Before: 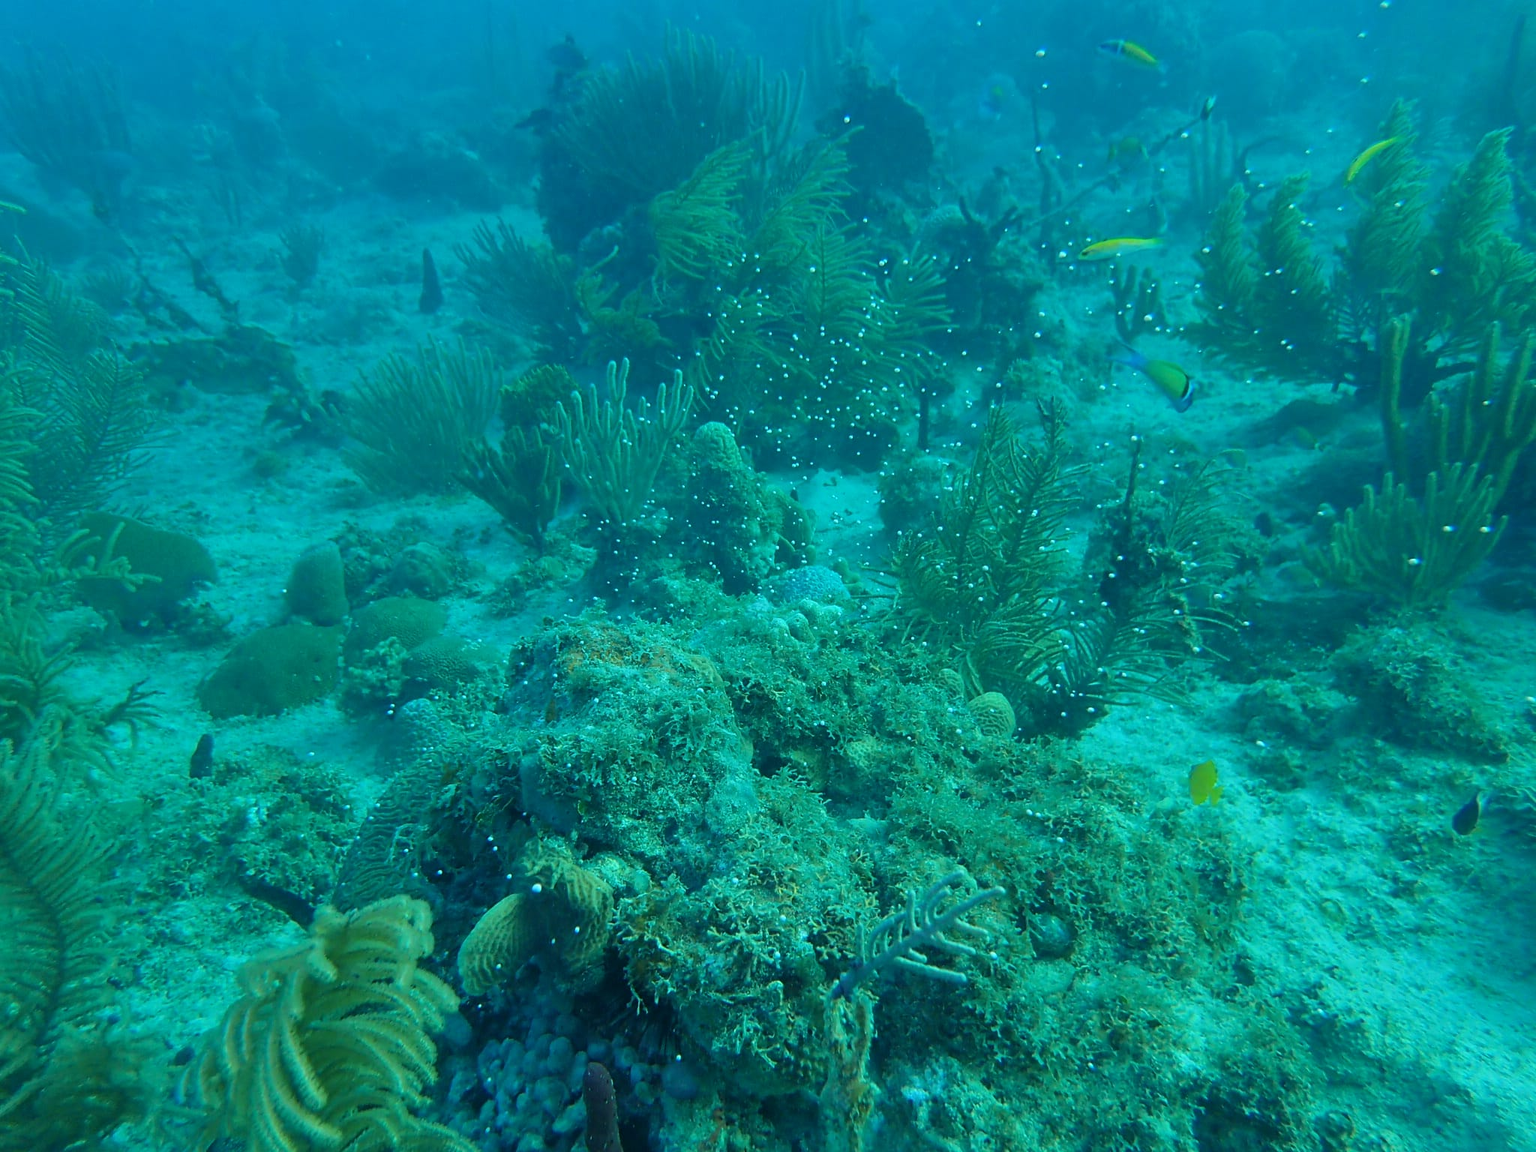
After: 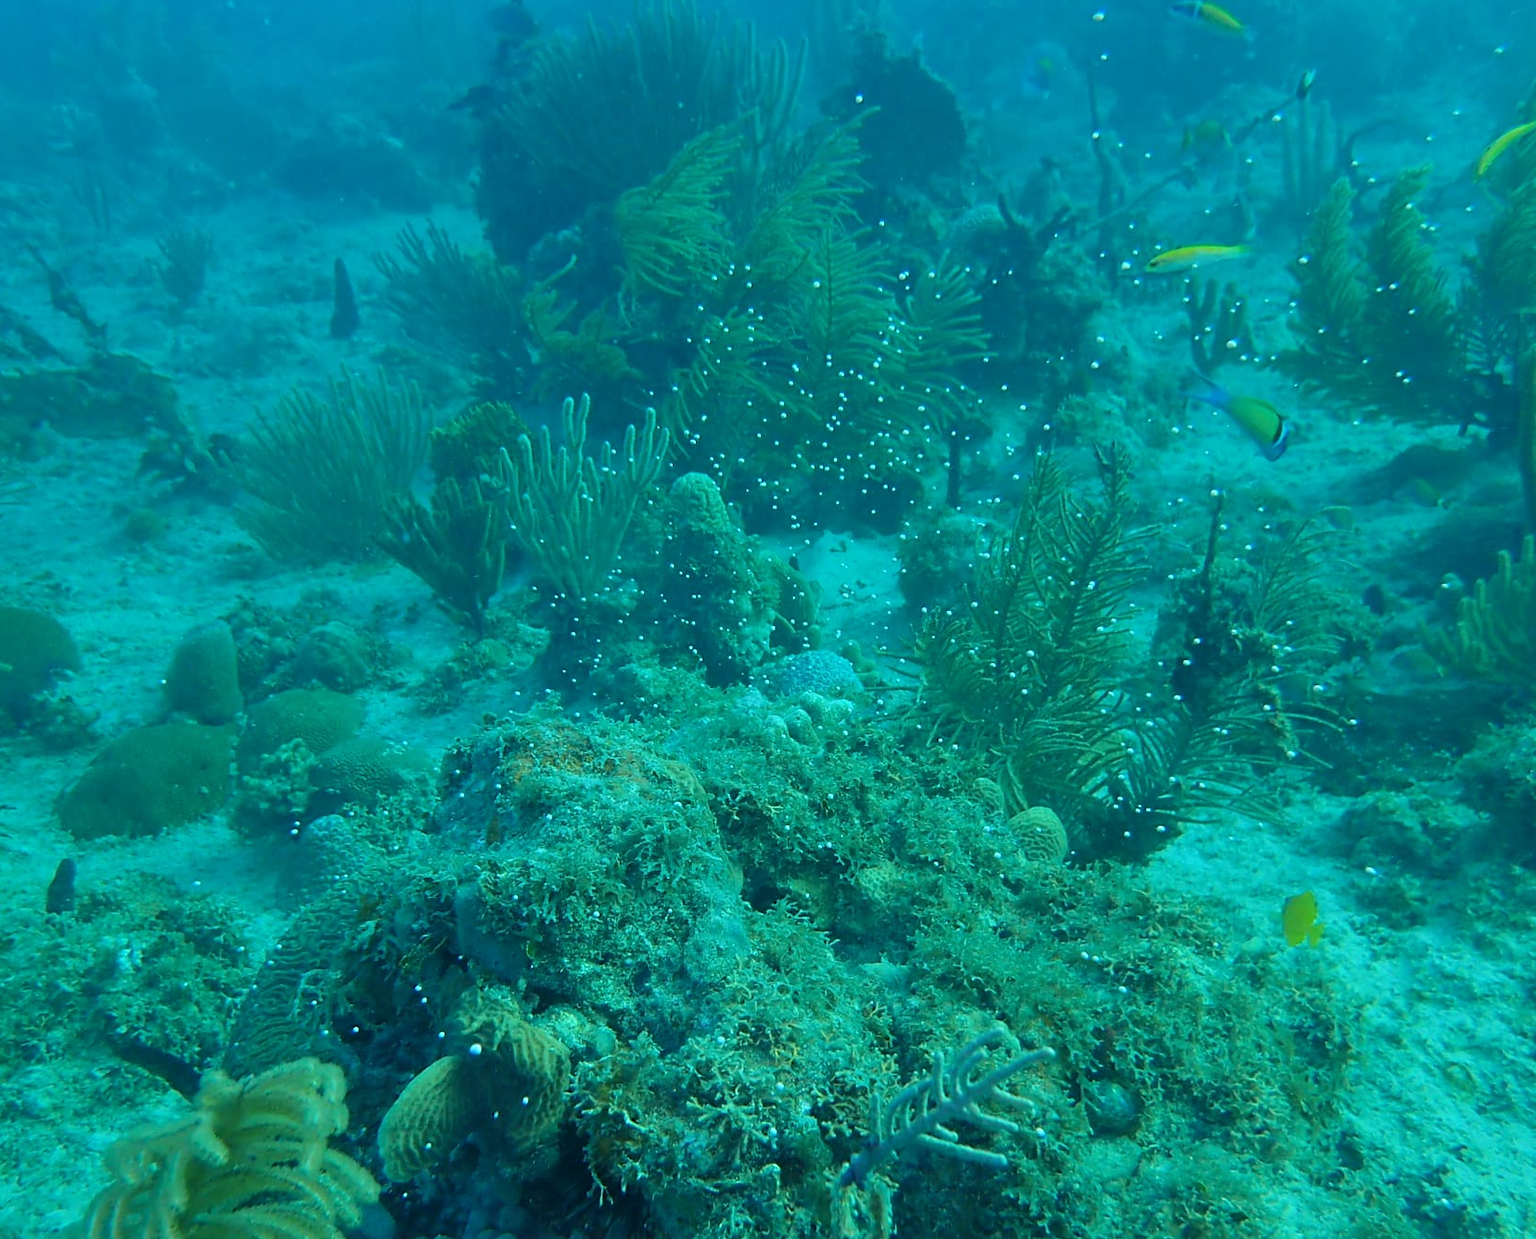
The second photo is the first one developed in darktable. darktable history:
sharpen: radius 5.325, amount 0.312, threshold 26.433
crop: left 9.929%, top 3.475%, right 9.188%, bottom 9.529%
